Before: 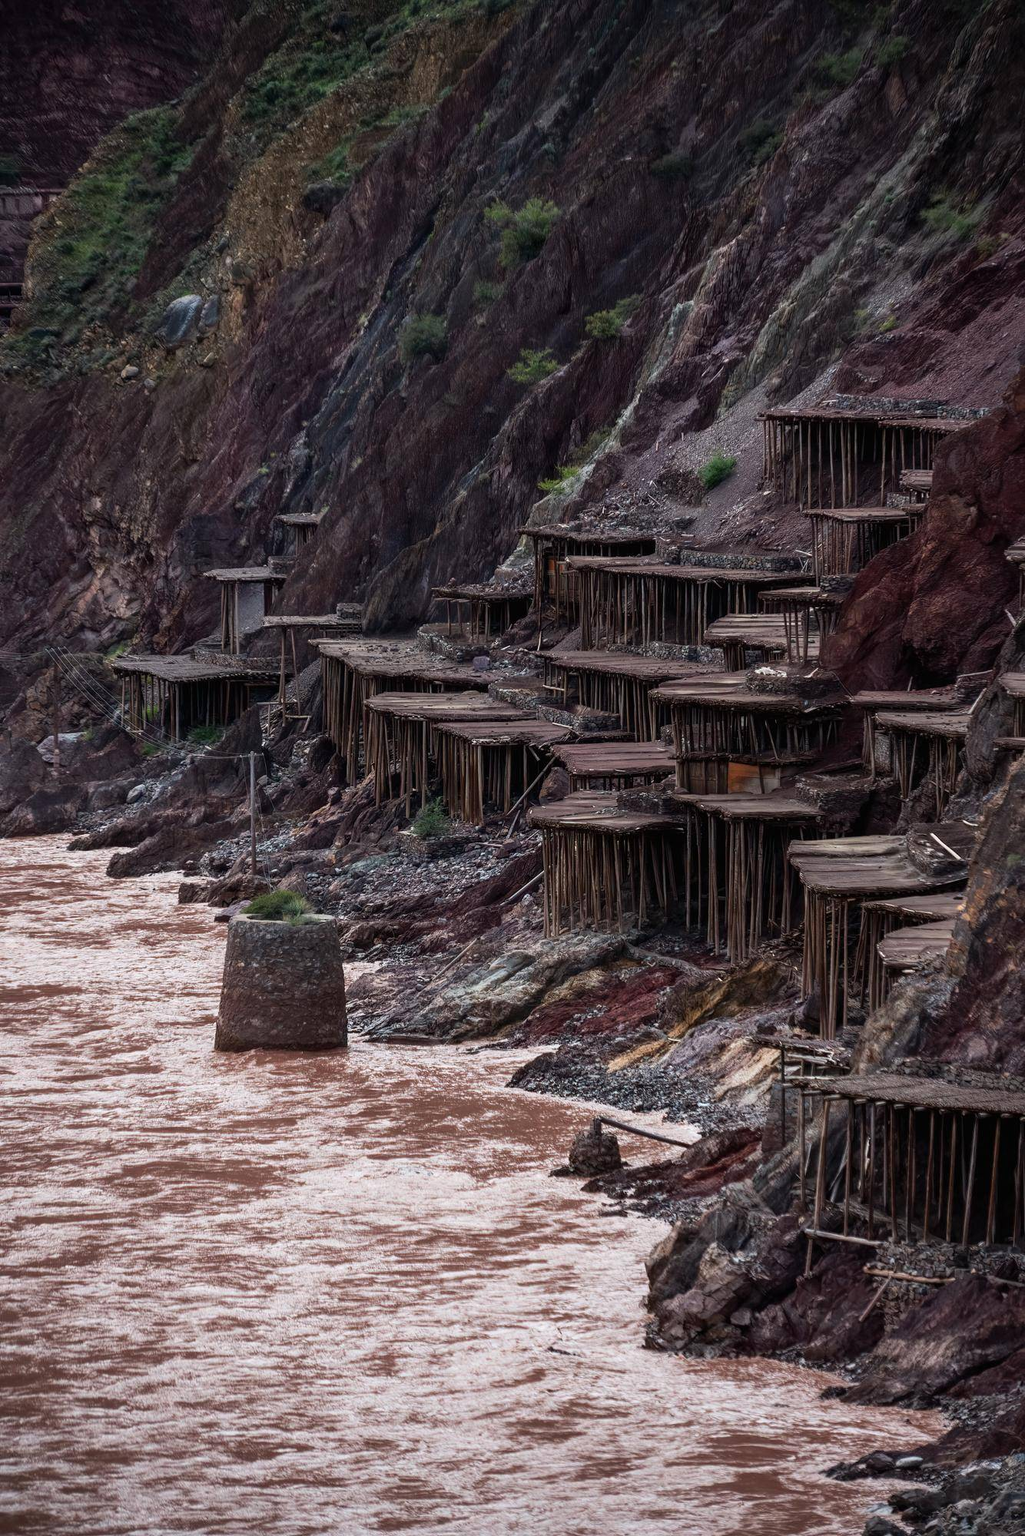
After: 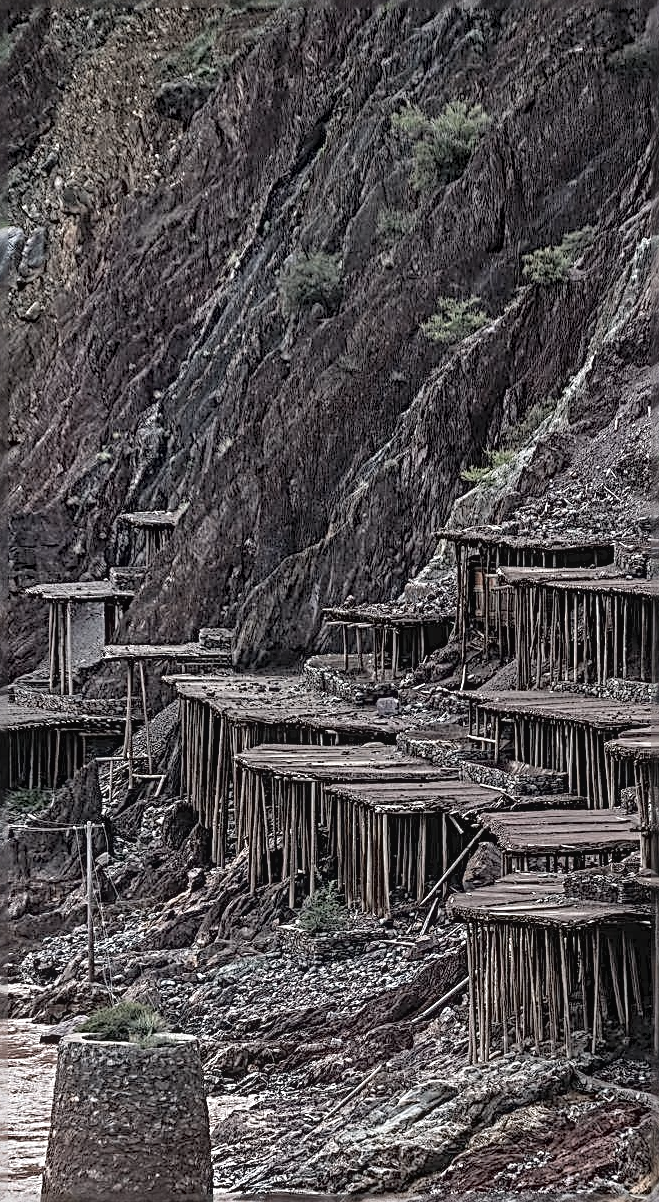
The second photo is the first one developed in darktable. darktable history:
contrast brightness saturation: brightness 0.185, saturation -0.515
local contrast: detail 110%
sharpen: radius 3.163, amount 1.734
crop: left 17.935%, top 7.861%, right 32.611%, bottom 31.997%
shadows and highlights: shadows 37.28, highlights -27.04, soften with gaussian
